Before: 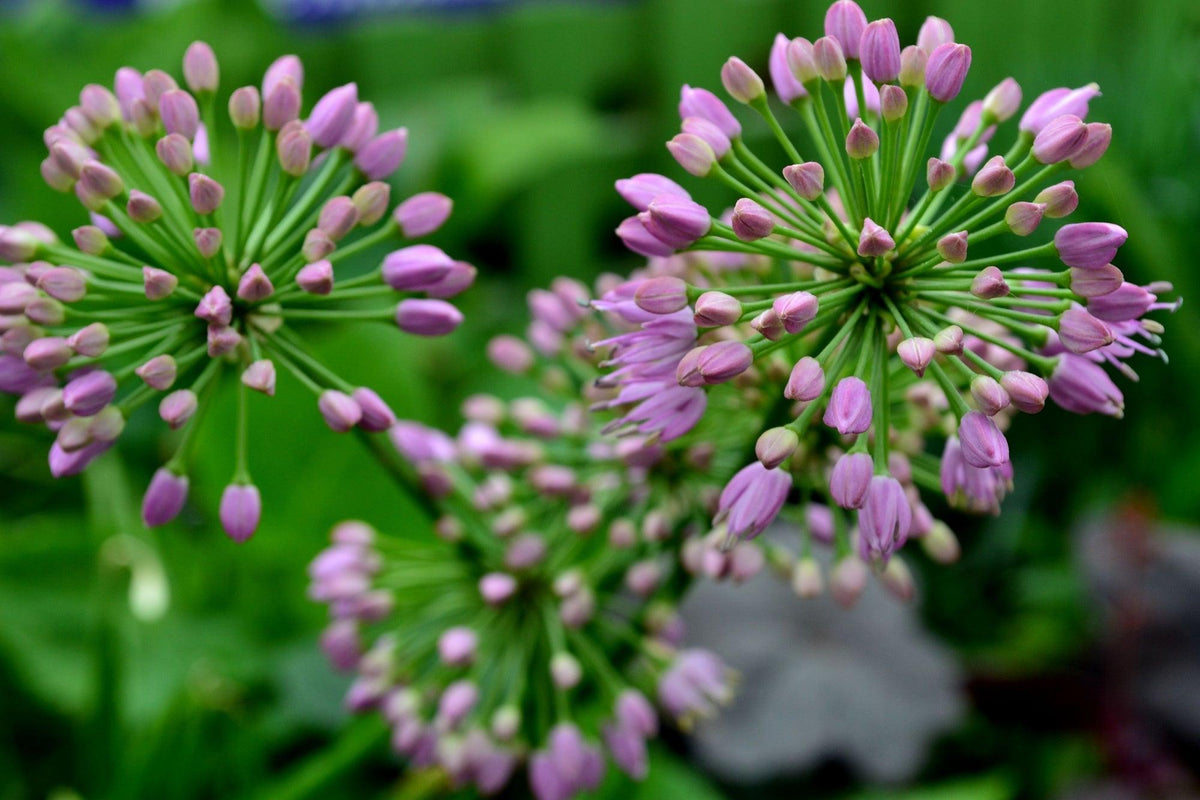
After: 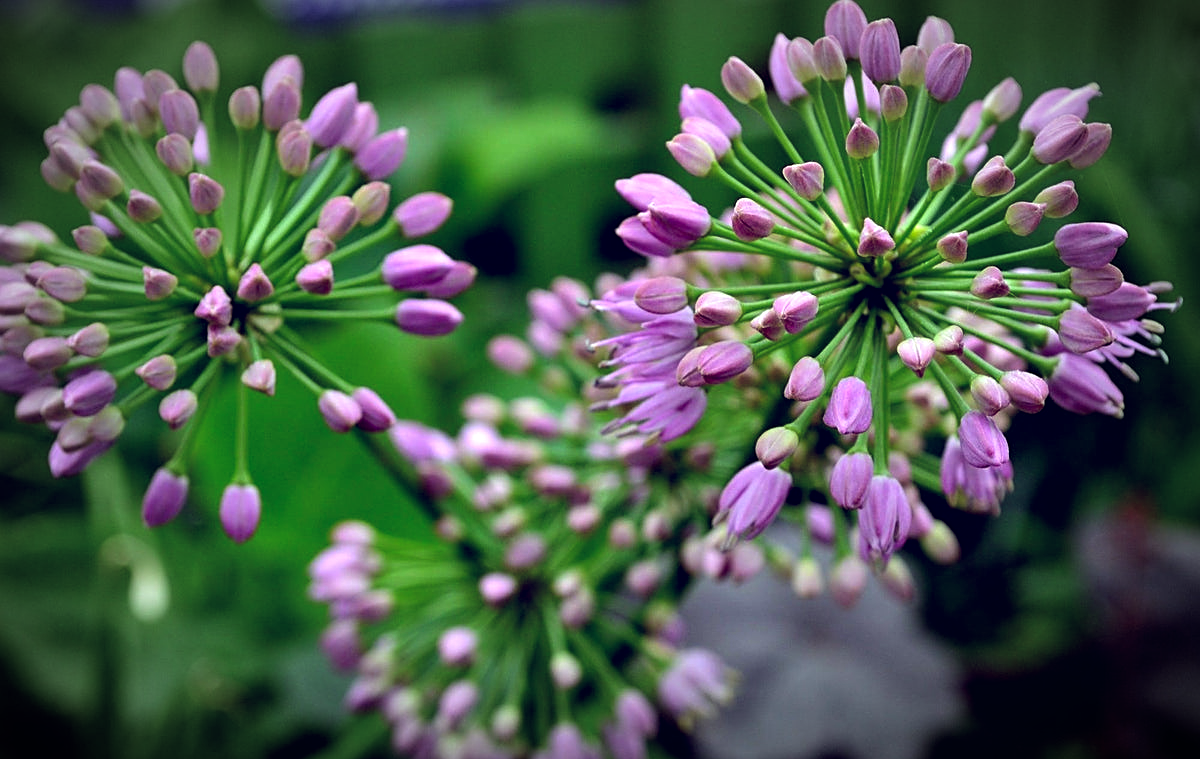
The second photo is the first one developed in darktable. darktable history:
white balance: red 0.925, blue 1.046
color balance: lift [1.001, 0.997, 0.99, 1.01], gamma [1.007, 1, 0.975, 1.025], gain [1, 1.065, 1.052, 0.935], contrast 13.25%
crop and rotate: top 0%, bottom 5.097%
vignetting: fall-off start 67.5%, fall-off radius 67.23%, brightness -0.813, automatic ratio true
exposure: black level correction 0.007, exposure 0.159 EV, compensate highlight preservation false
sharpen: on, module defaults
